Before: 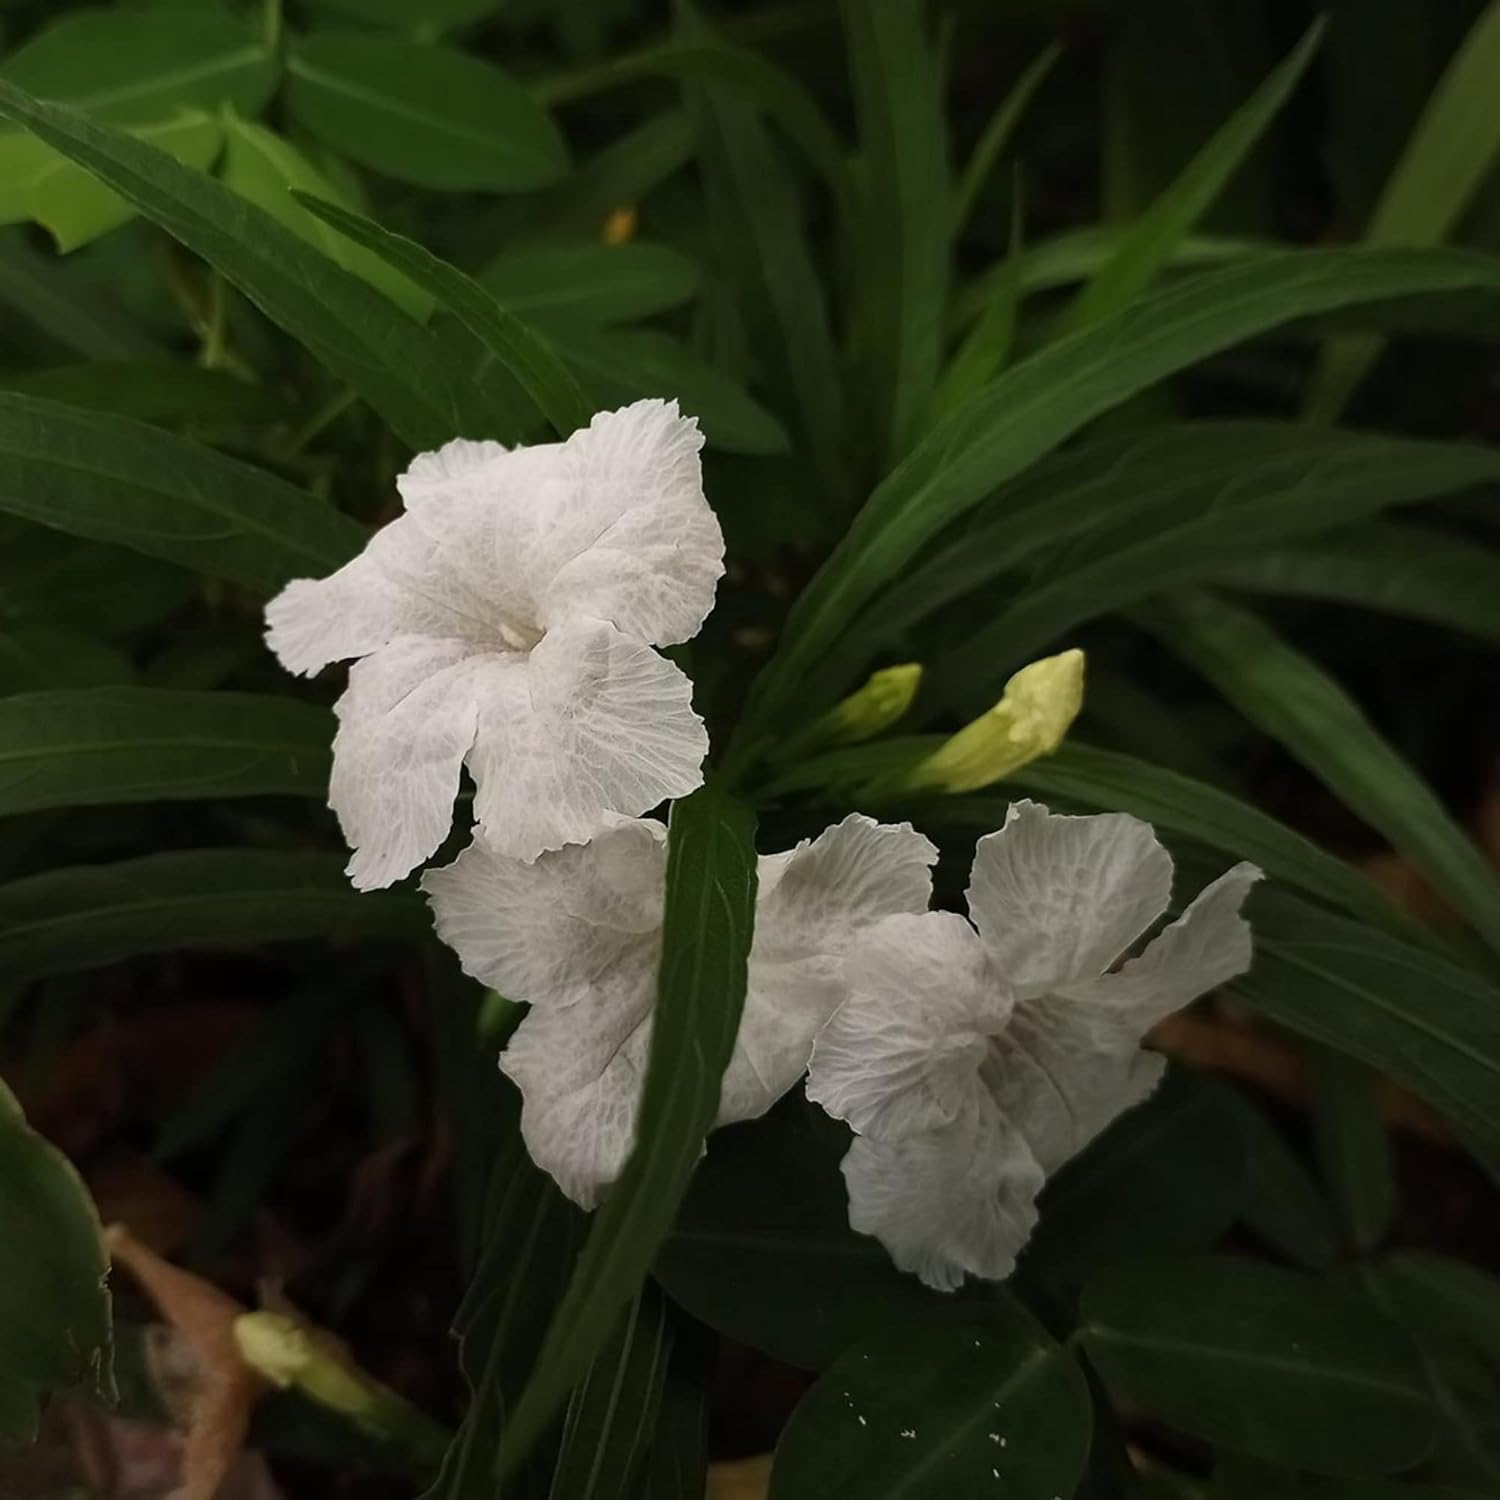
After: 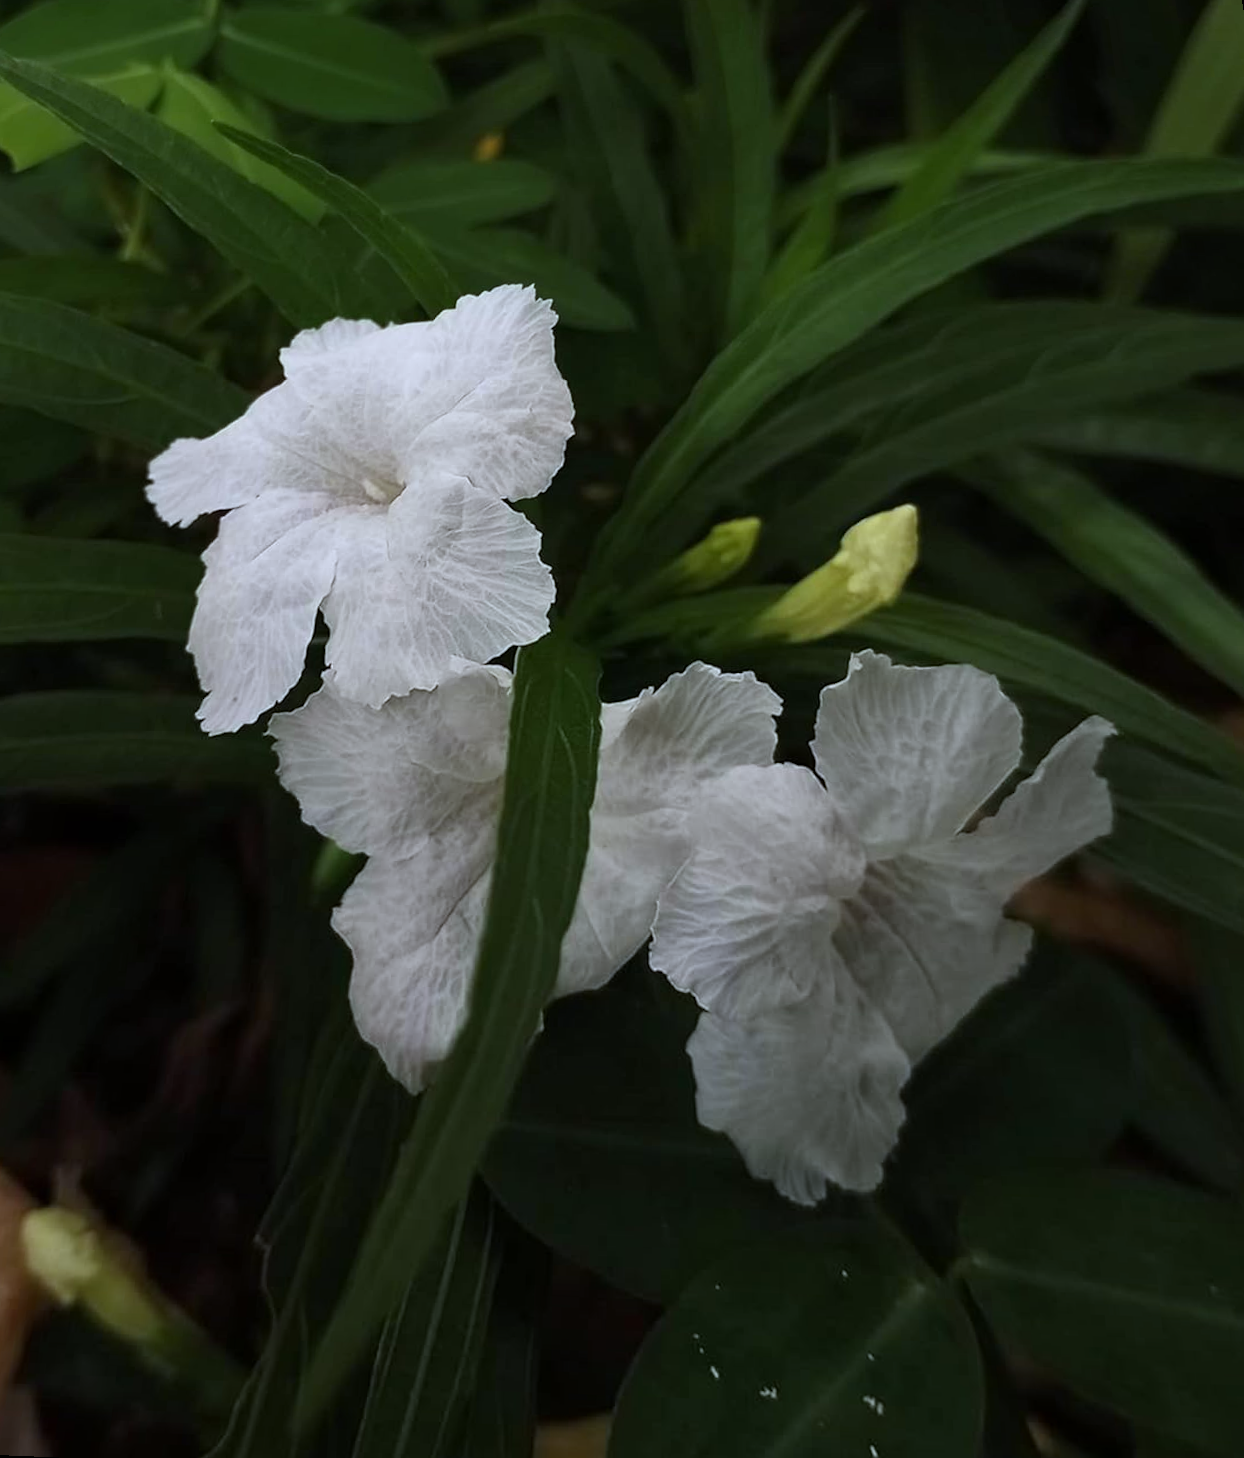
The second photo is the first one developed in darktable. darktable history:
white balance: red 0.931, blue 1.11
rotate and perspective: rotation 0.72°, lens shift (vertical) -0.352, lens shift (horizontal) -0.051, crop left 0.152, crop right 0.859, crop top 0.019, crop bottom 0.964
